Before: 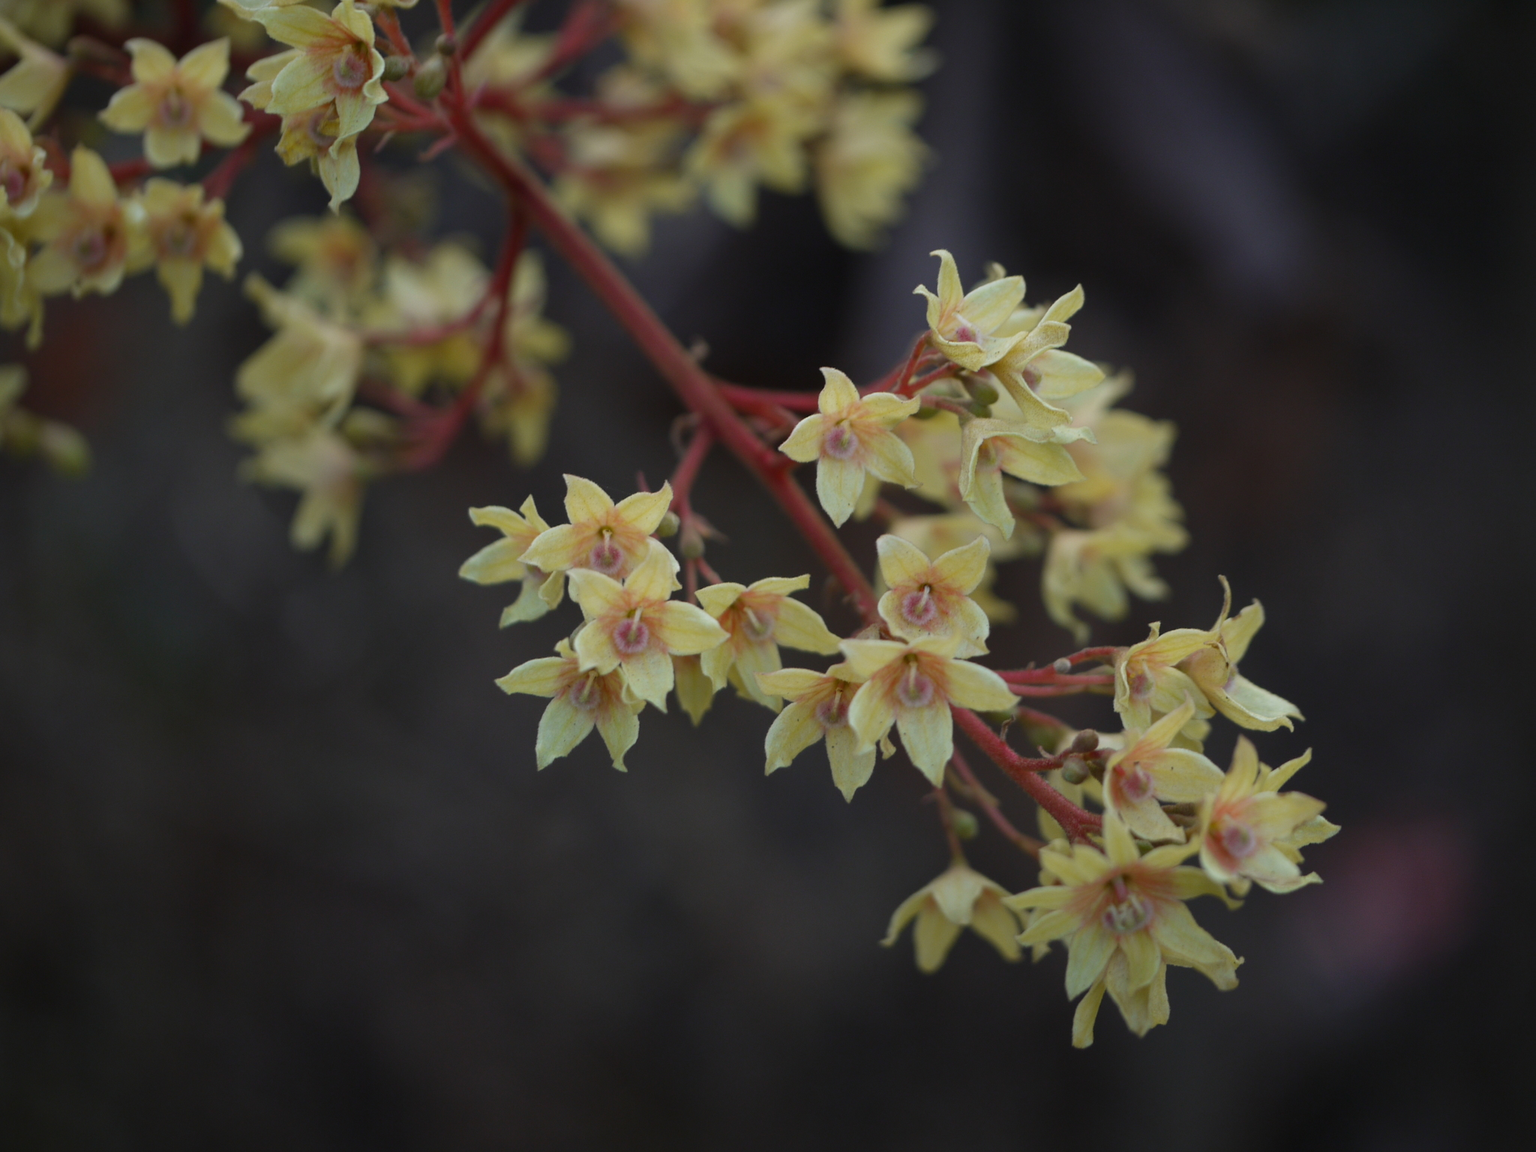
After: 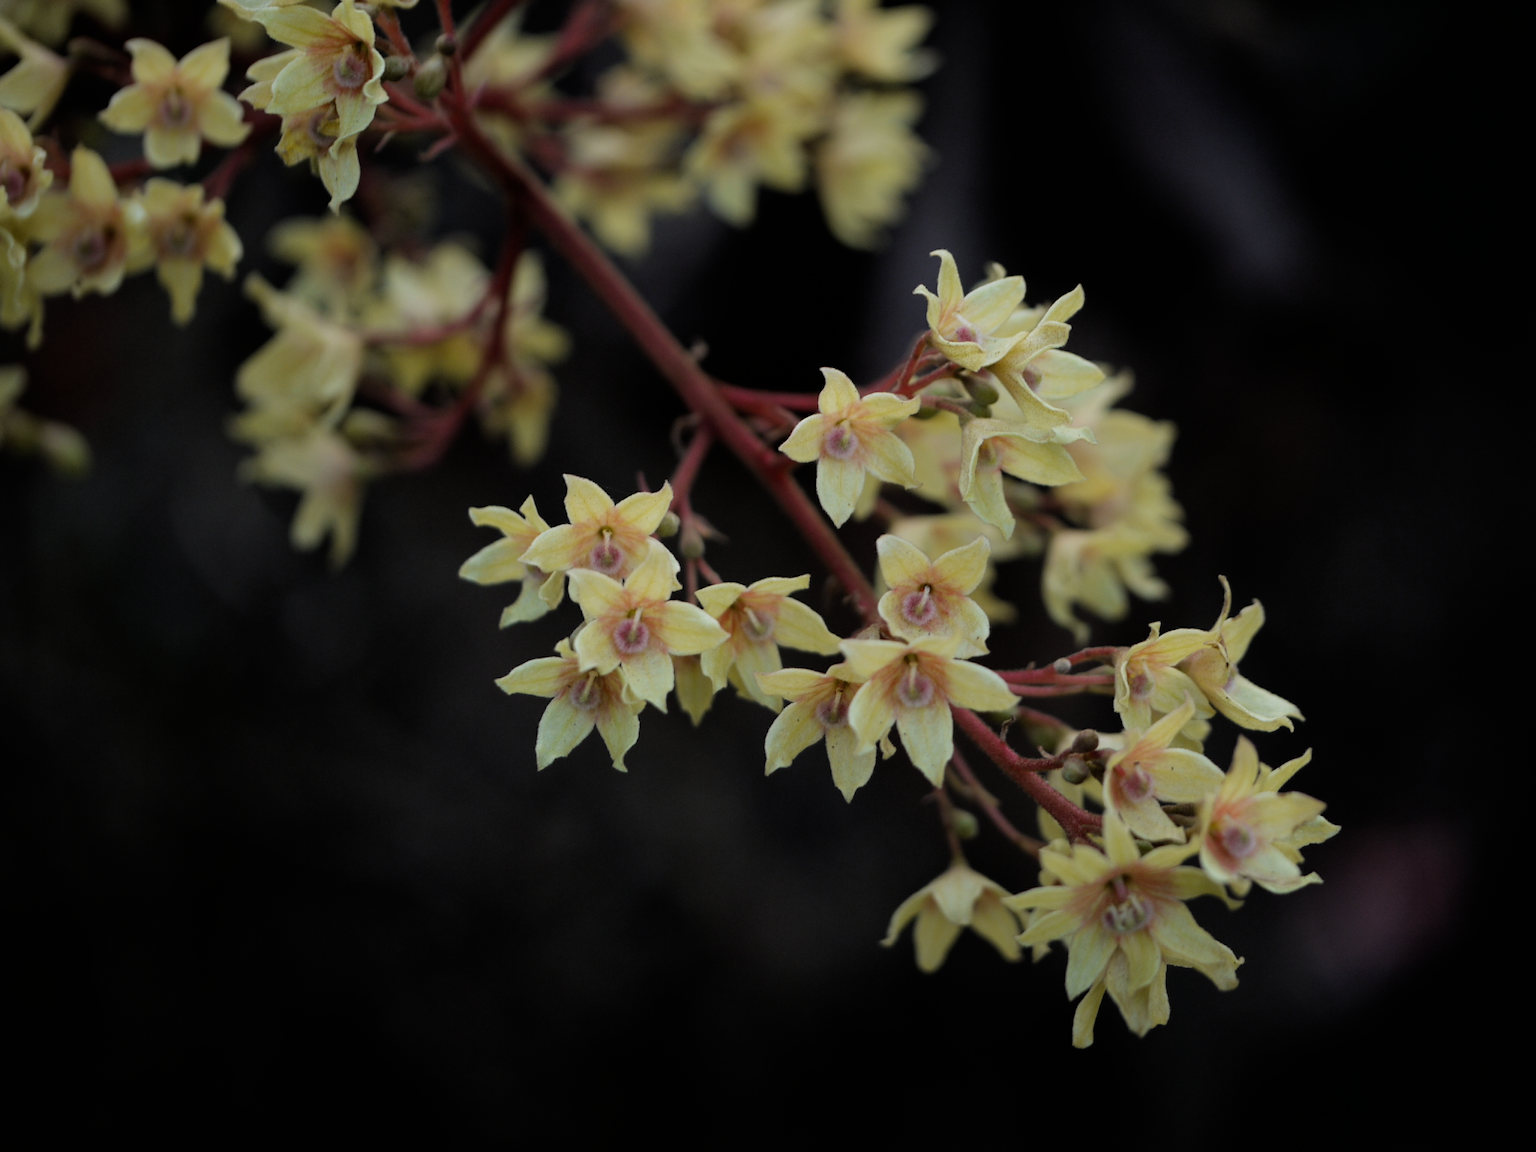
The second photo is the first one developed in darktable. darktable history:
filmic rgb: black relative exposure -5 EV, white relative exposure 3.2 EV, hardness 3.42, contrast 1.2, highlights saturation mix -30%
